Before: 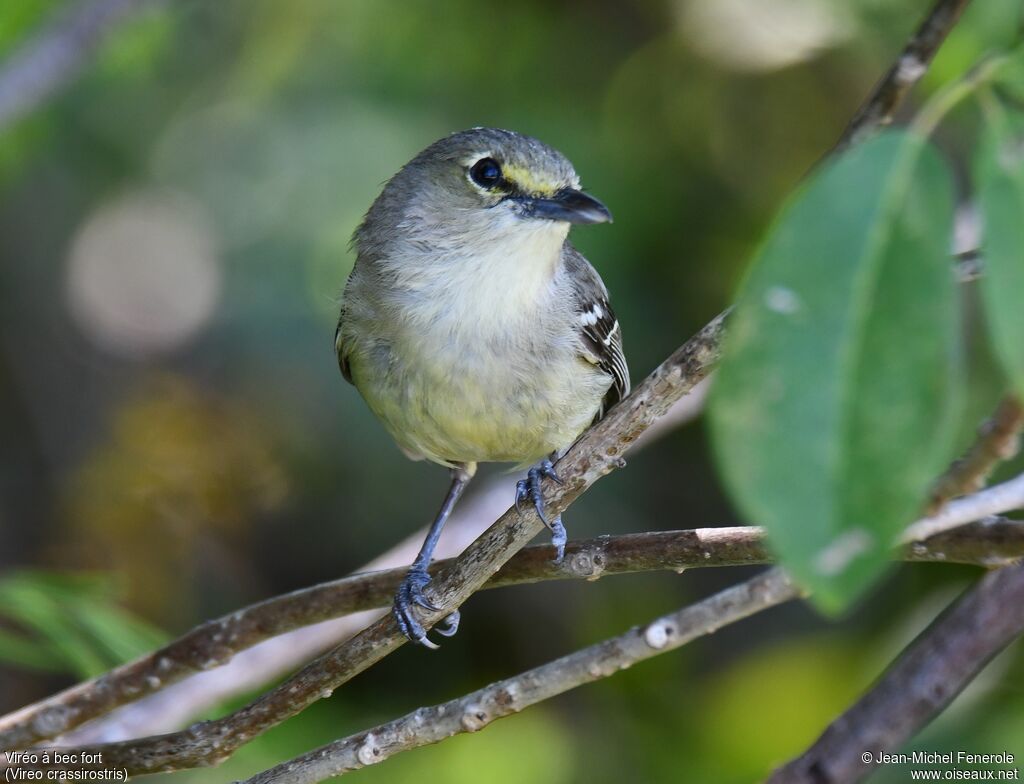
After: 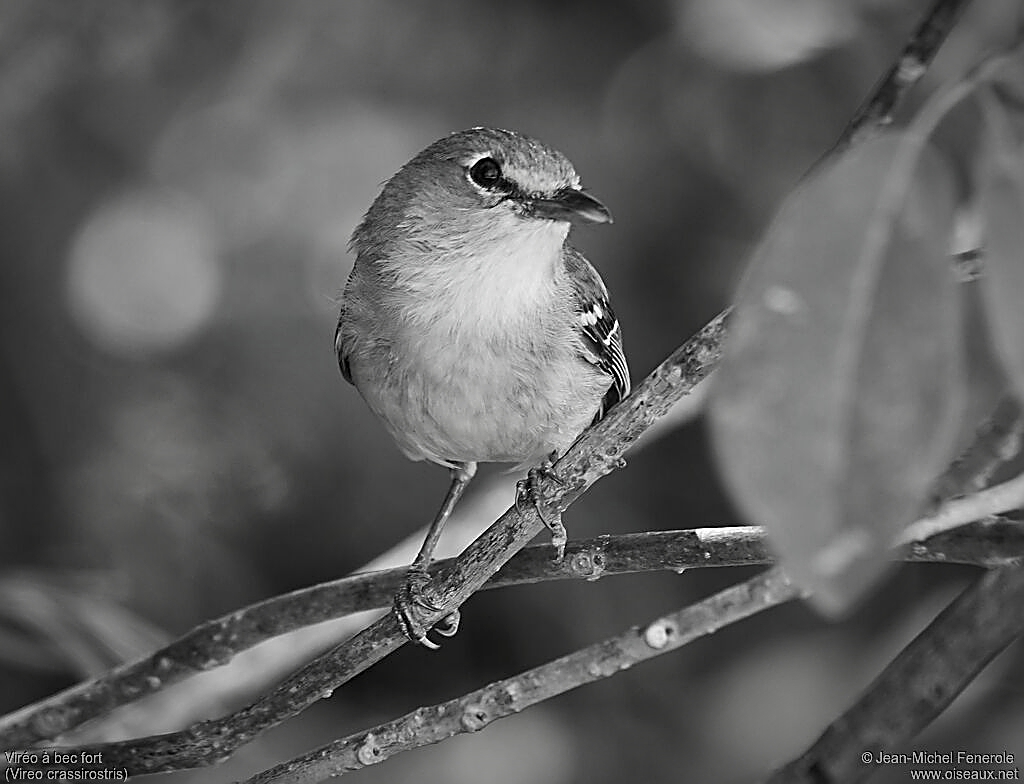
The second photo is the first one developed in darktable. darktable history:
contrast brightness saturation: saturation -0.984
shadows and highlights: shadows 25.1, highlights -26.01
sharpen: radius 1.679, amount 1.298
vignetting: fall-off start 78.78%, width/height ratio 1.328, unbound false
